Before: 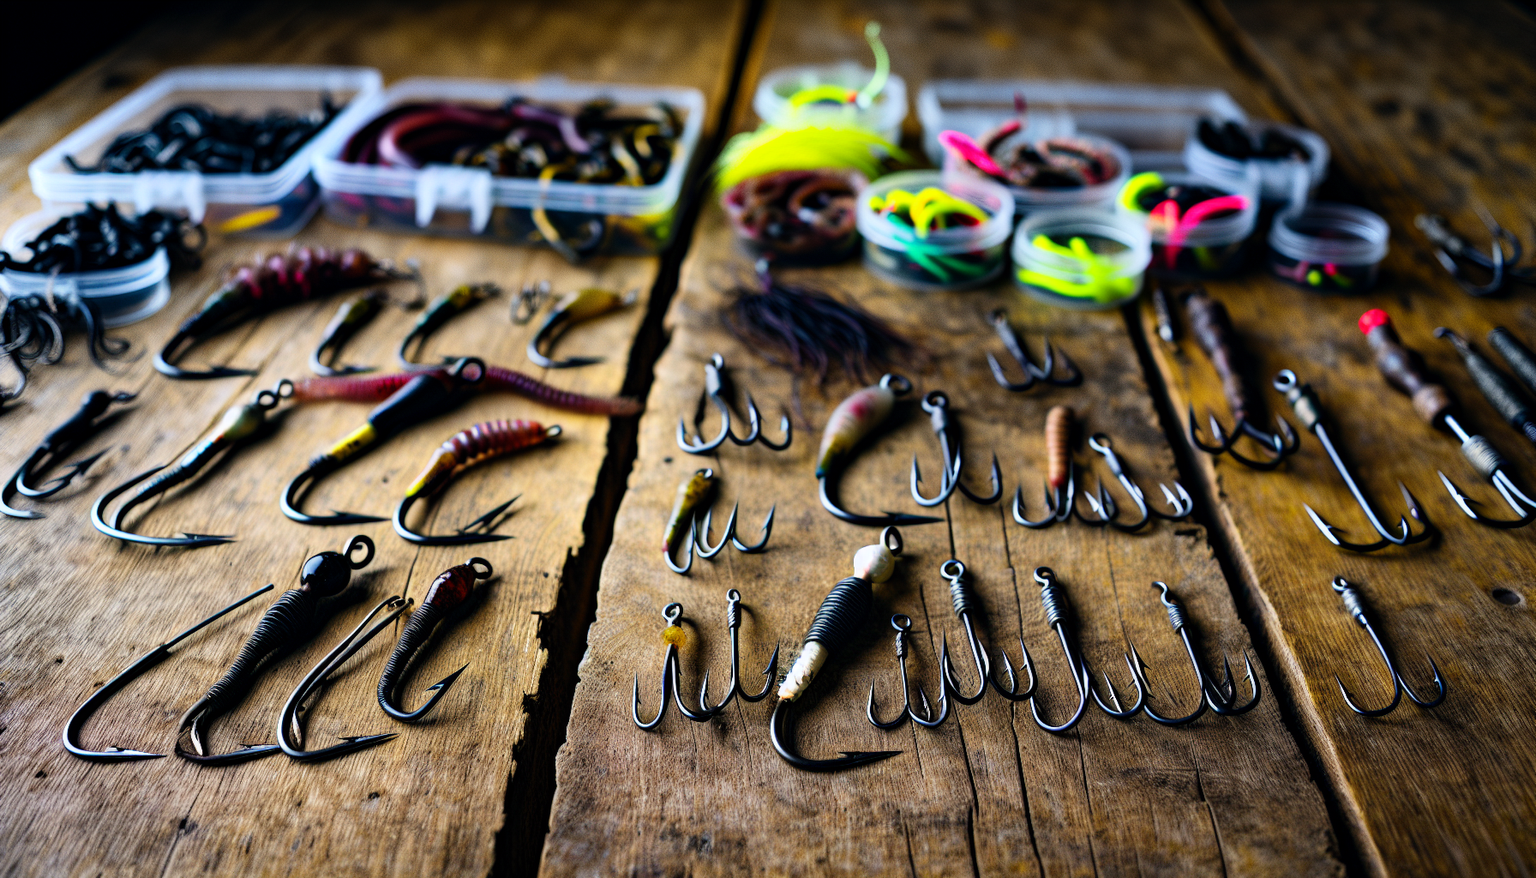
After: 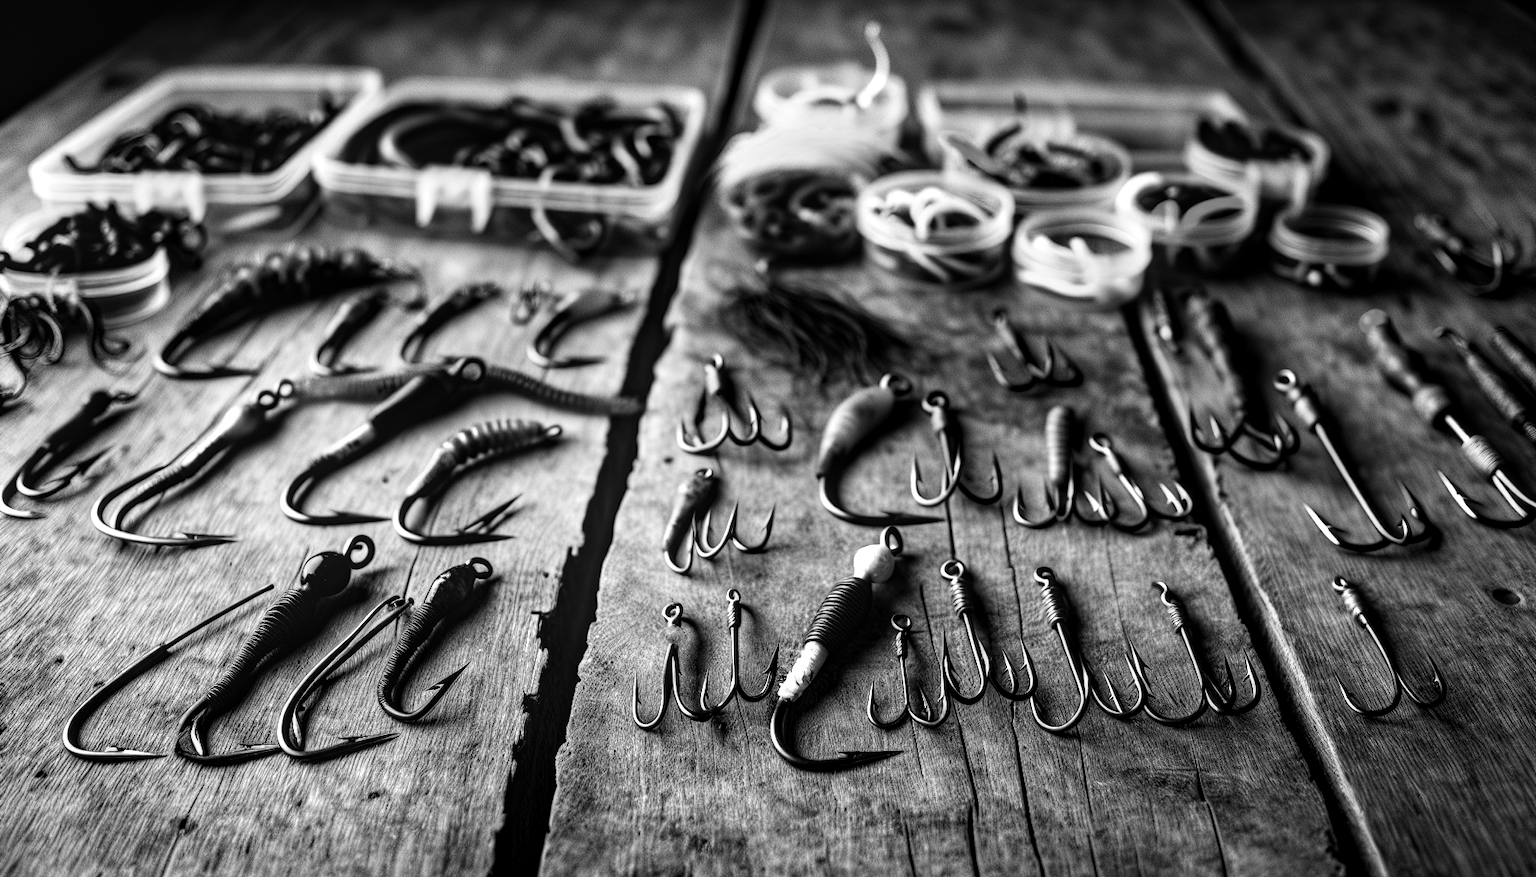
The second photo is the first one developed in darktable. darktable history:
local contrast: on, module defaults
color balance rgb: shadows lift › luminance 0.49%, shadows lift › chroma 6.83%, shadows lift › hue 300.29°, power › hue 208.98°, highlights gain › luminance 20.24%, highlights gain › chroma 13.17%, highlights gain › hue 173.85°, perceptual saturation grading › global saturation 18.05%
tone equalizer: on, module defaults
white balance: red 0.926, green 1.003, blue 1.133
monochrome: on, module defaults
